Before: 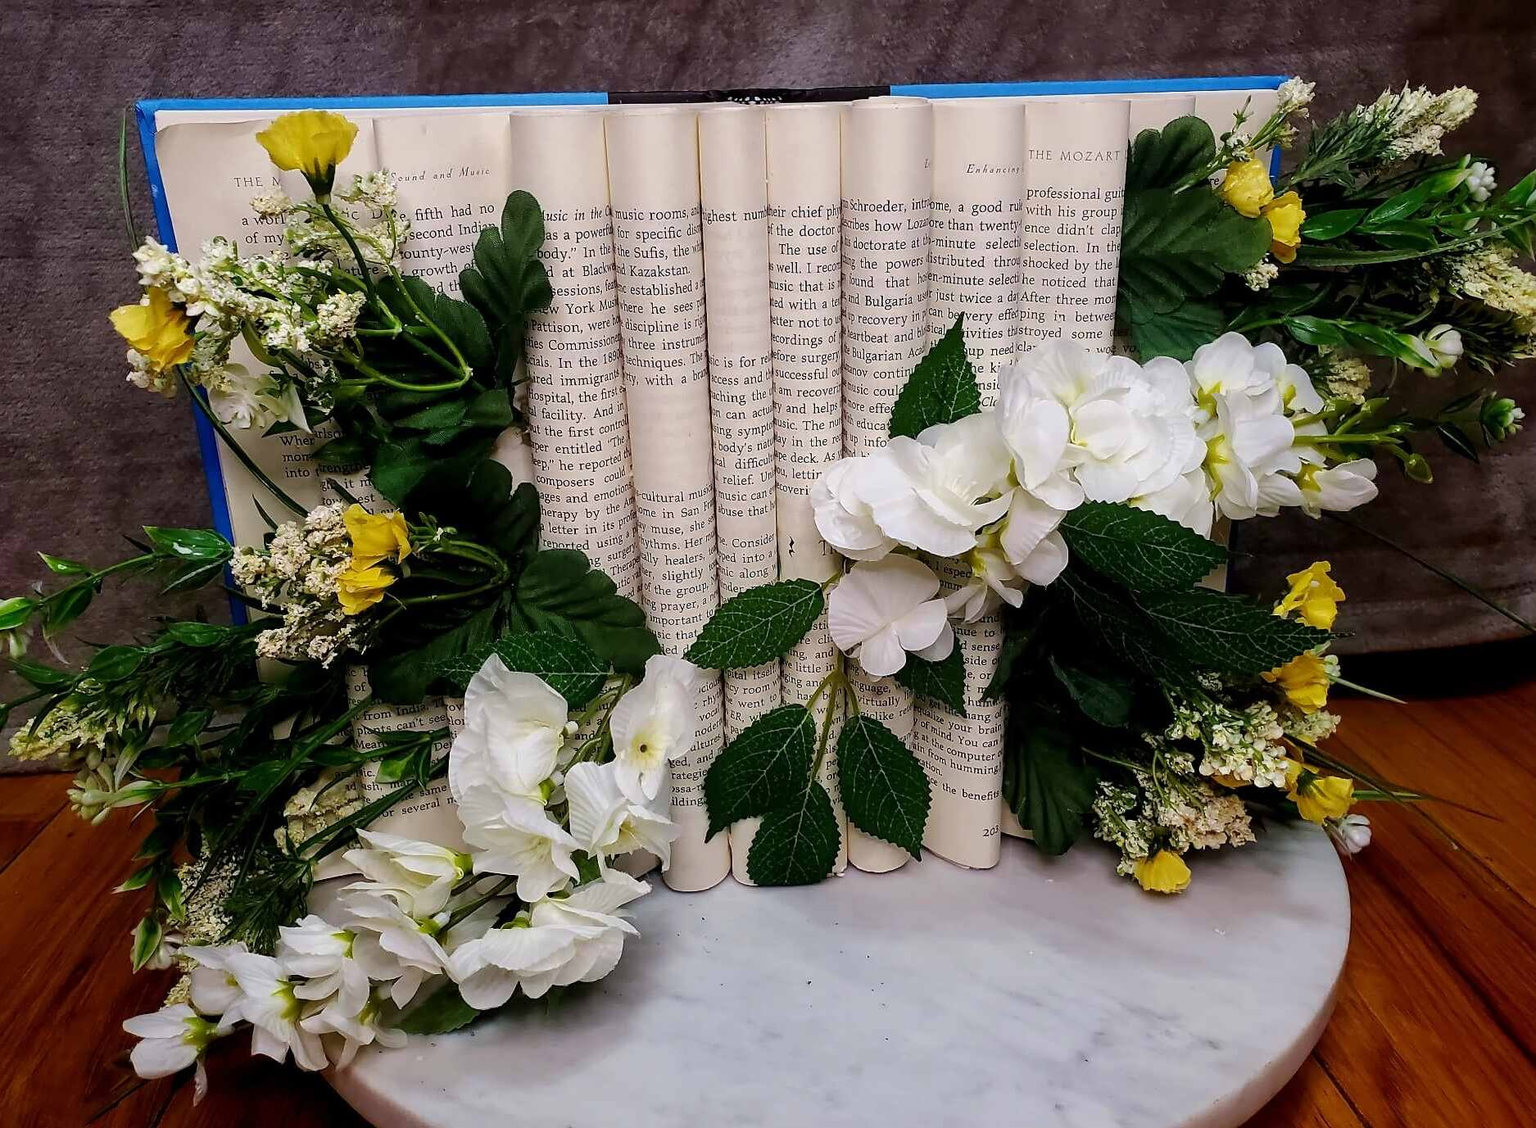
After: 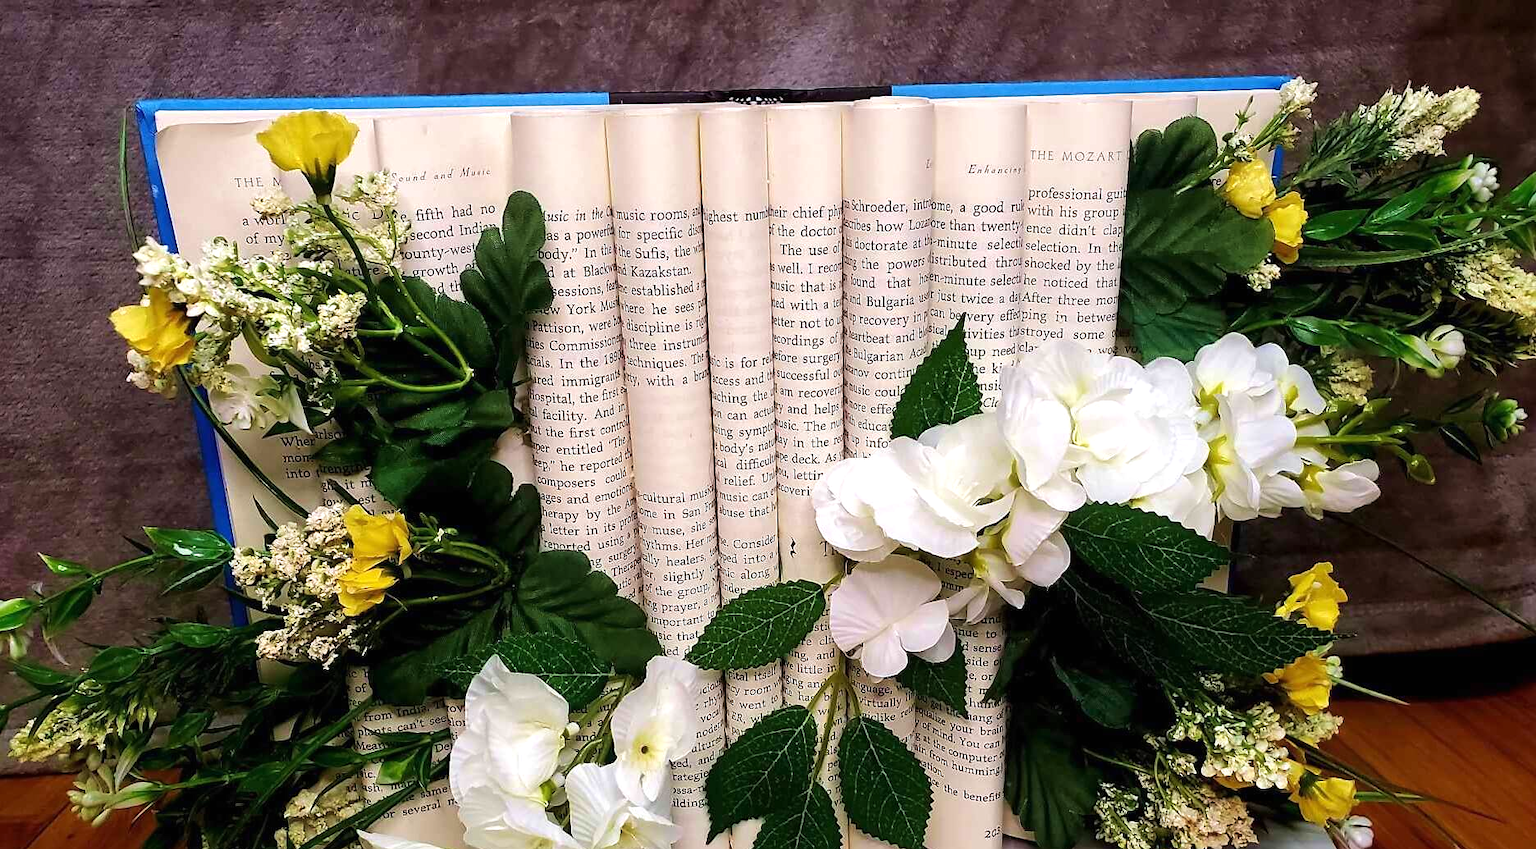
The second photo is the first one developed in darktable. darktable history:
velvia: on, module defaults
exposure: black level correction 0, exposure 0.499 EV, compensate highlight preservation false
crop: bottom 24.793%
